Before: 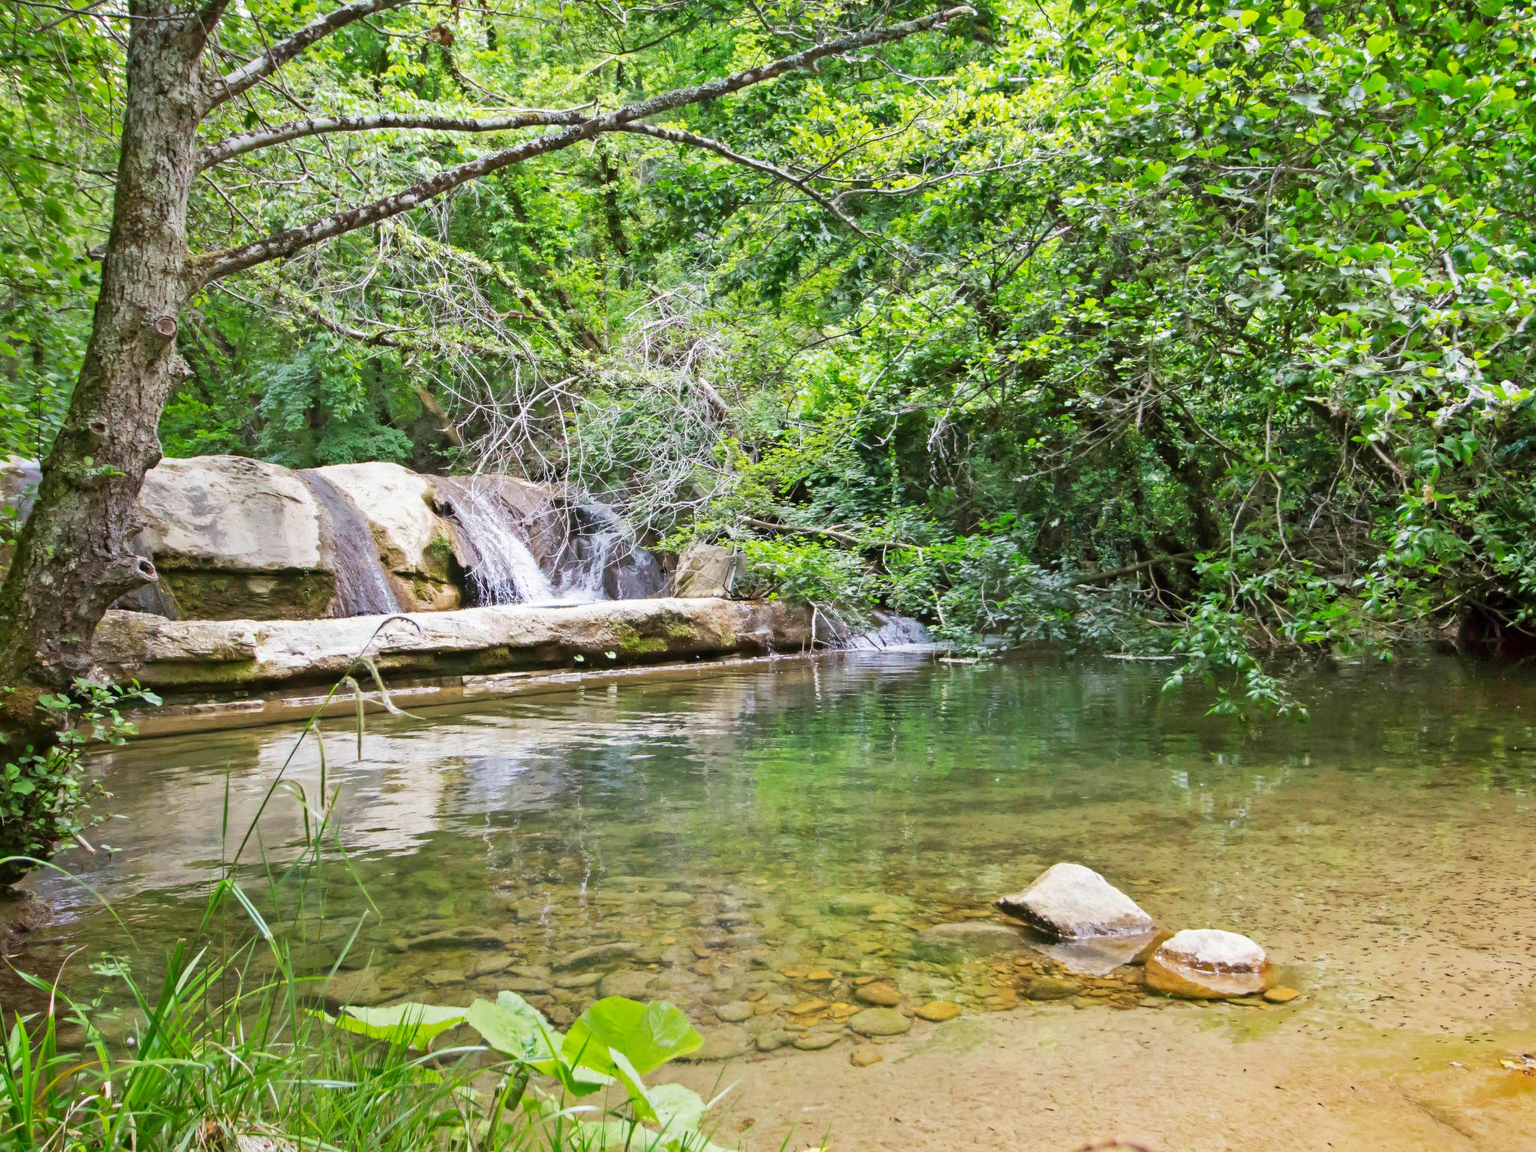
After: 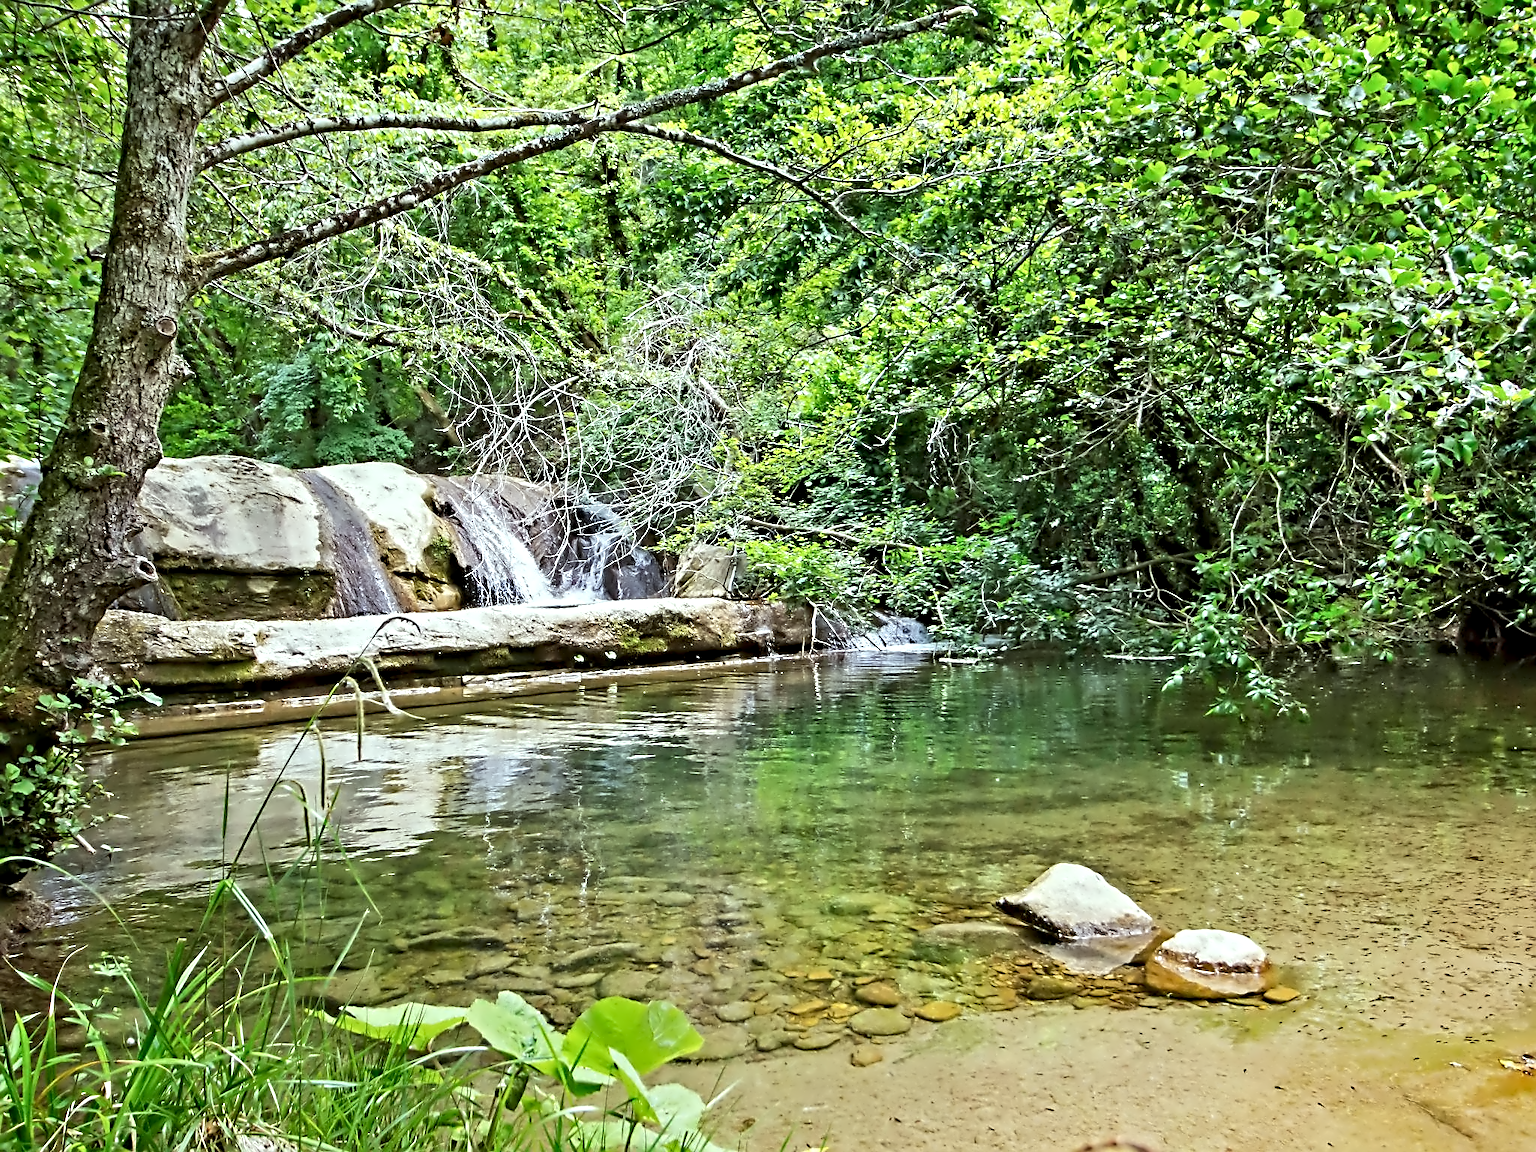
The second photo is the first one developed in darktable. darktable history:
color correction: highlights a* -6.74, highlights b* 0.68
contrast equalizer: octaves 7, y [[0.5, 0.542, 0.583, 0.625, 0.667, 0.708], [0.5 ×6], [0.5 ×6], [0, 0.033, 0.067, 0.1, 0.133, 0.167], [0, 0.05, 0.1, 0.15, 0.2, 0.25]]
sharpen: on, module defaults
